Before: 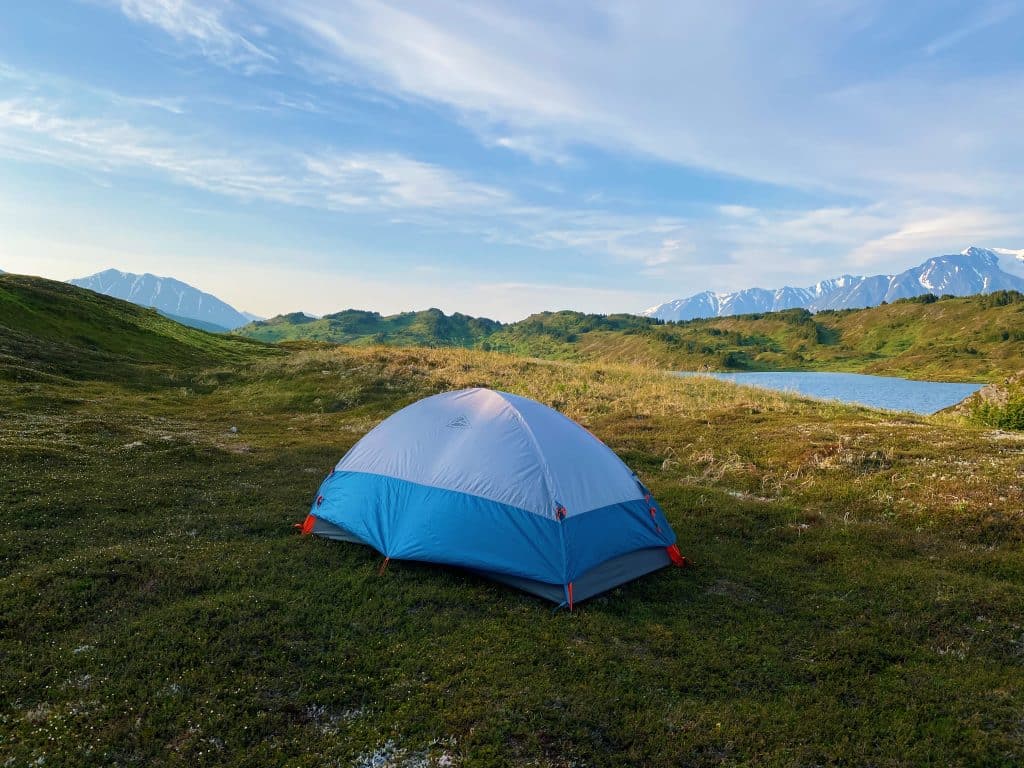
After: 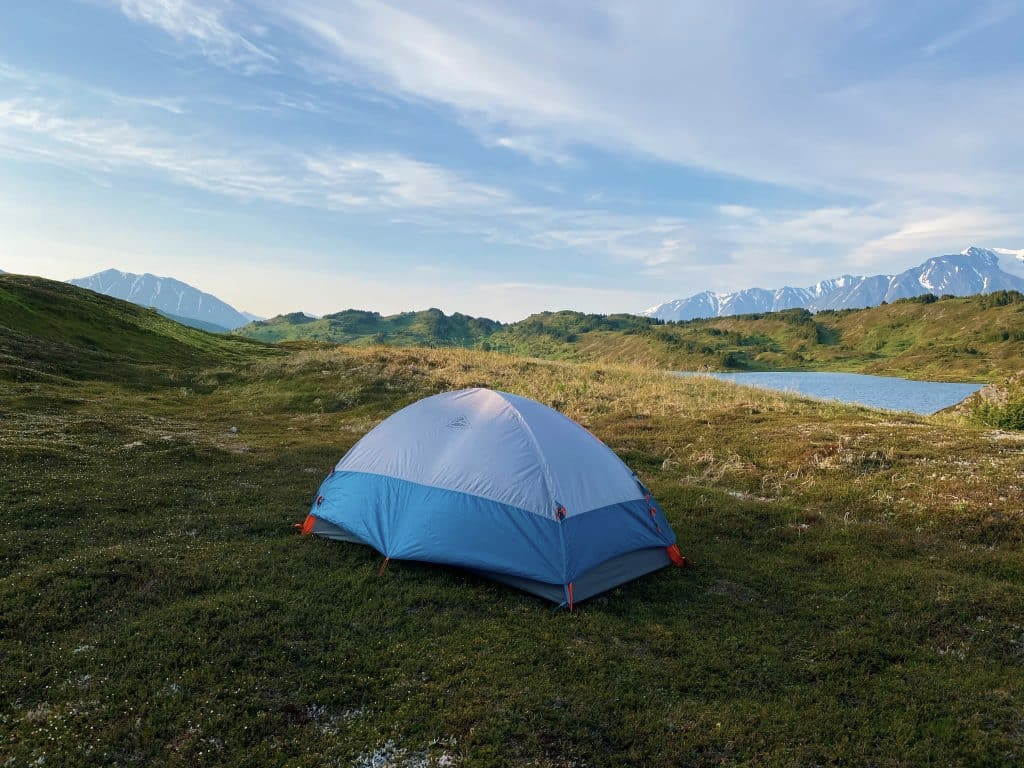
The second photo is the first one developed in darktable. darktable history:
contrast brightness saturation: saturation -0.169
